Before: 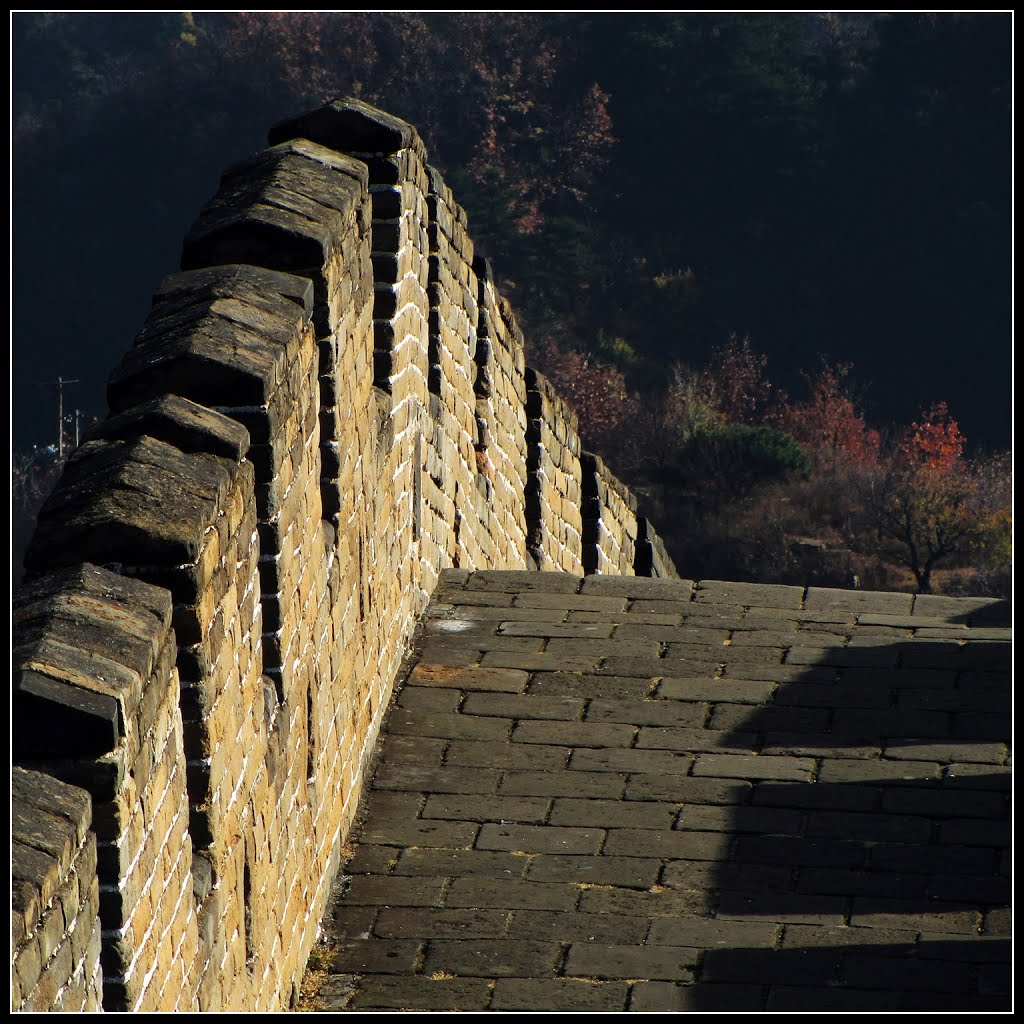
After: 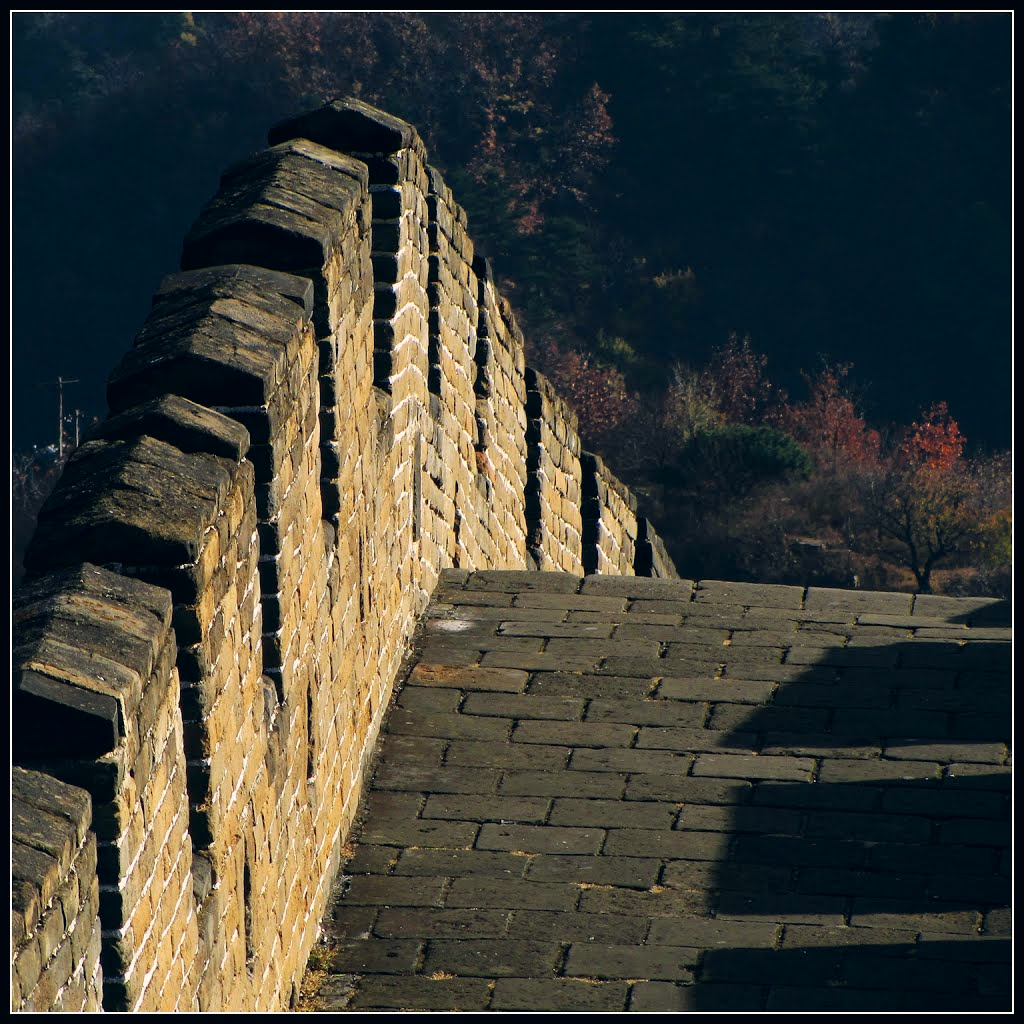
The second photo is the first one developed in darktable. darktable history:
color correction: highlights a* 5.38, highlights b* 5.3, shadows a* -4.26, shadows b* -5.11
tone equalizer: -7 EV 0.18 EV, -6 EV 0.12 EV, -5 EV 0.08 EV, -4 EV 0.04 EV, -2 EV -0.02 EV, -1 EV -0.04 EV, +0 EV -0.06 EV, luminance estimator HSV value / RGB max
